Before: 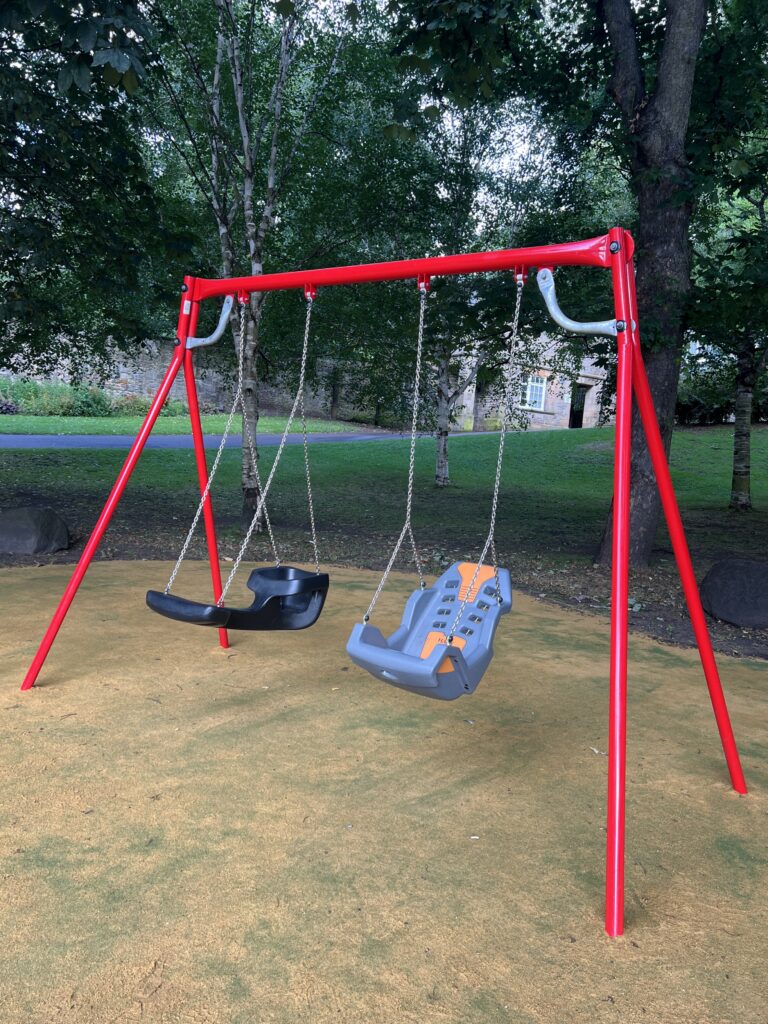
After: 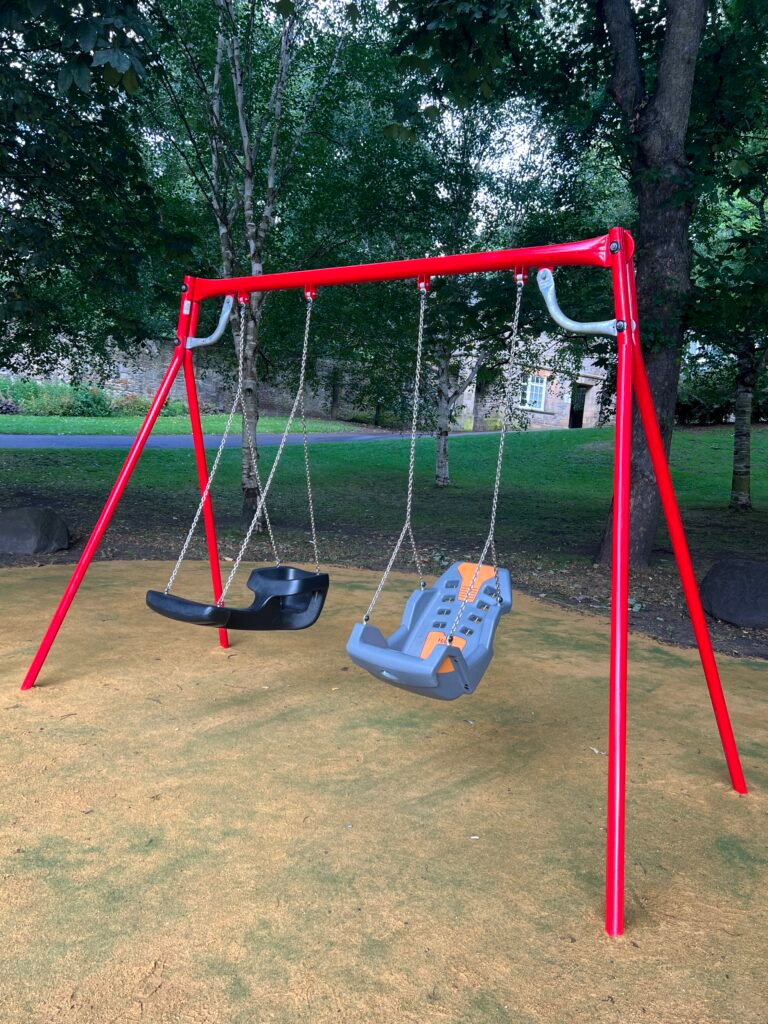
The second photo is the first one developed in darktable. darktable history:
shadows and highlights: shadows 0.579, highlights 41.12
